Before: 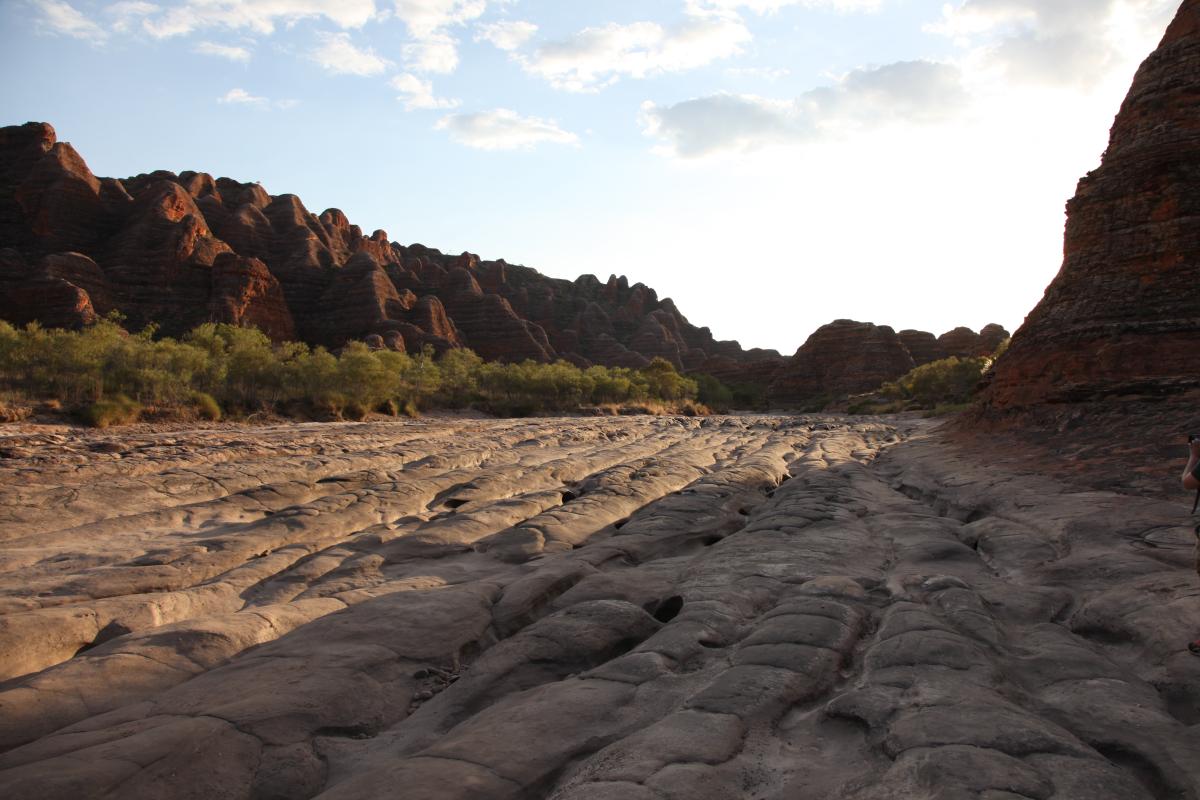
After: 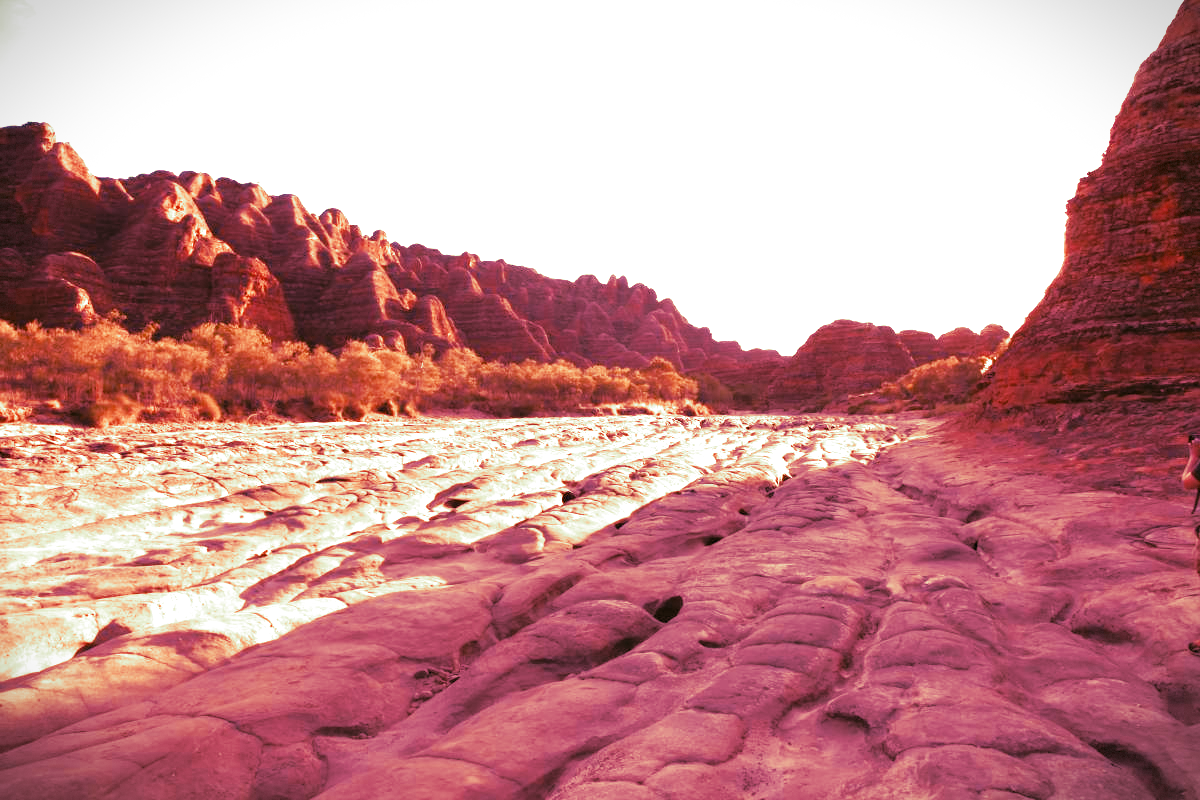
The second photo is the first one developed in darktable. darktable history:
local contrast: mode bilateral grid, contrast 100, coarseness 100, detail 91%, midtone range 0.2
color balance: lift [1.004, 1.002, 1.002, 0.998], gamma [1, 1.007, 1.002, 0.993], gain [1, 0.977, 1.013, 1.023], contrast -3.64%
color zones: curves: ch0 [(0, 0.5) (0.143, 0.5) (0.286, 0.5) (0.429, 0.5) (0.571, 0.5) (0.714, 0.476) (0.857, 0.5) (1, 0.5)]; ch2 [(0, 0.5) (0.143, 0.5) (0.286, 0.5) (0.429, 0.5) (0.571, 0.5) (0.714, 0.487) (0.857, 0.5) (1, 0.5)]
split-toning: shadows › hue 290.82°, shadows › saturation 0.34, highlights › saturation 0.38, balance 0, compress 50%
vignetting: fall-off start 100%, brightness -0.406, saturation -0.3, width/height ratio 1.324, dithering 8-bit output, unbound false
white balance: red 2.353, blue 1.536
haze removal: compatibility mode true, adaptive false
tone curve: curves: ch0 [(0.047, 0) (0.292, 0.352) (0.657, 0.678) (1, 0.958)], color space Lab, linked channels, preserve colors none
